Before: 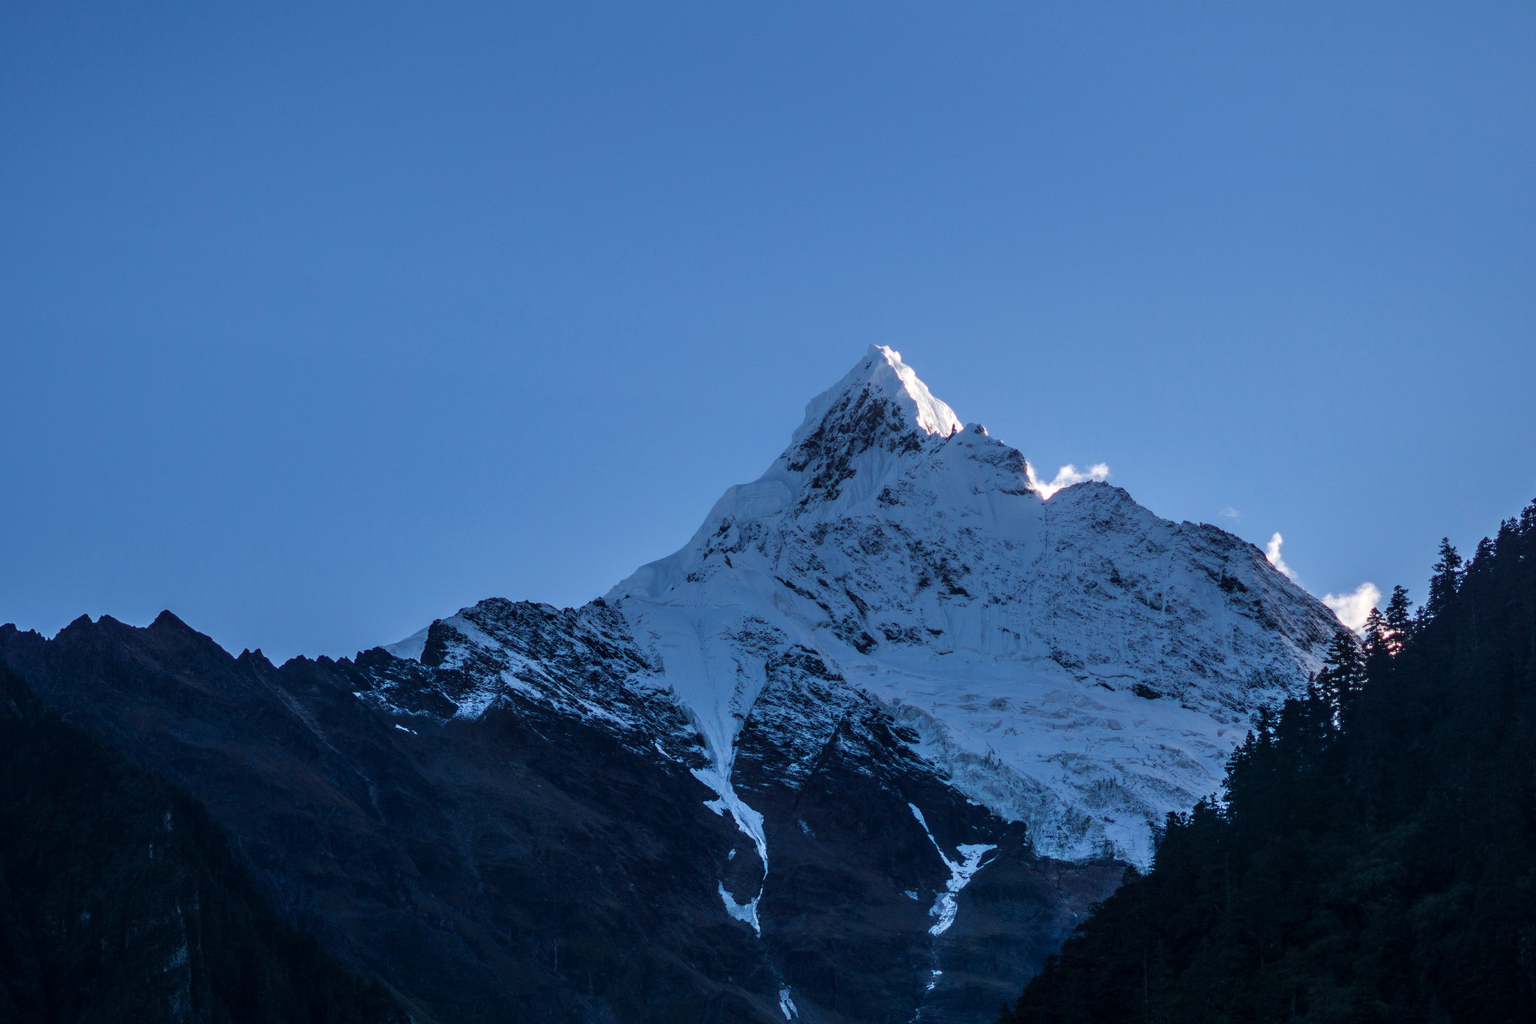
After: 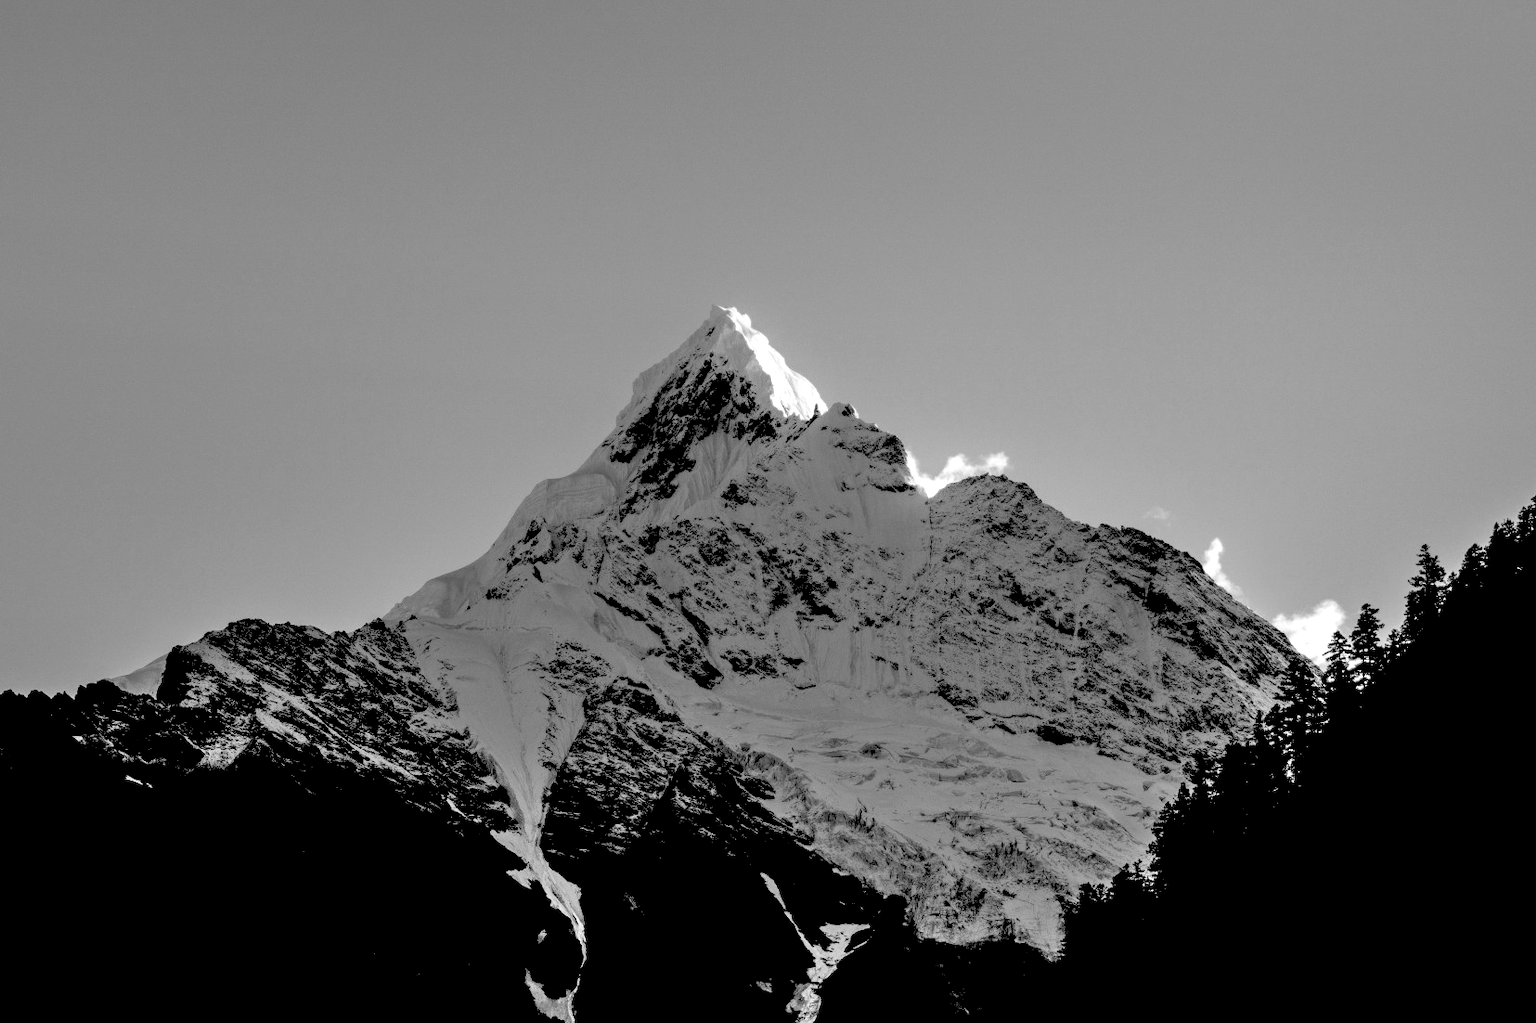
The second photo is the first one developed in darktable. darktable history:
local contrast: highlights 100%, shadows 100%, detail 120%, midtone range 0.2
exposure: black level correction 0.011, compensate highlight preservation false
tone equalizer: -8 EV -0.75 EV, -7 EV -0.7 EV, -6 EV -0.6 EV, -5 EV -0.4 EV, -3 EV 0.4 EV, -2 EV 0.6 EV, -1 EV 0.7 EV, +0 EV 0.75 EV, edges refinement/feathering 500, mask exposure compensation -1.57 EV, preserve details no
contrast brightness saturation: saturation 0.5
crop: left 19.159%, top 9.58%, bottom 9.58%
monochrome: a -6.99, b 35.61, size 1.4
rgb levels: levels [[0.027, 0.429, 0.996], [0, 0.5, 1], [0, 0.5, 1]]
